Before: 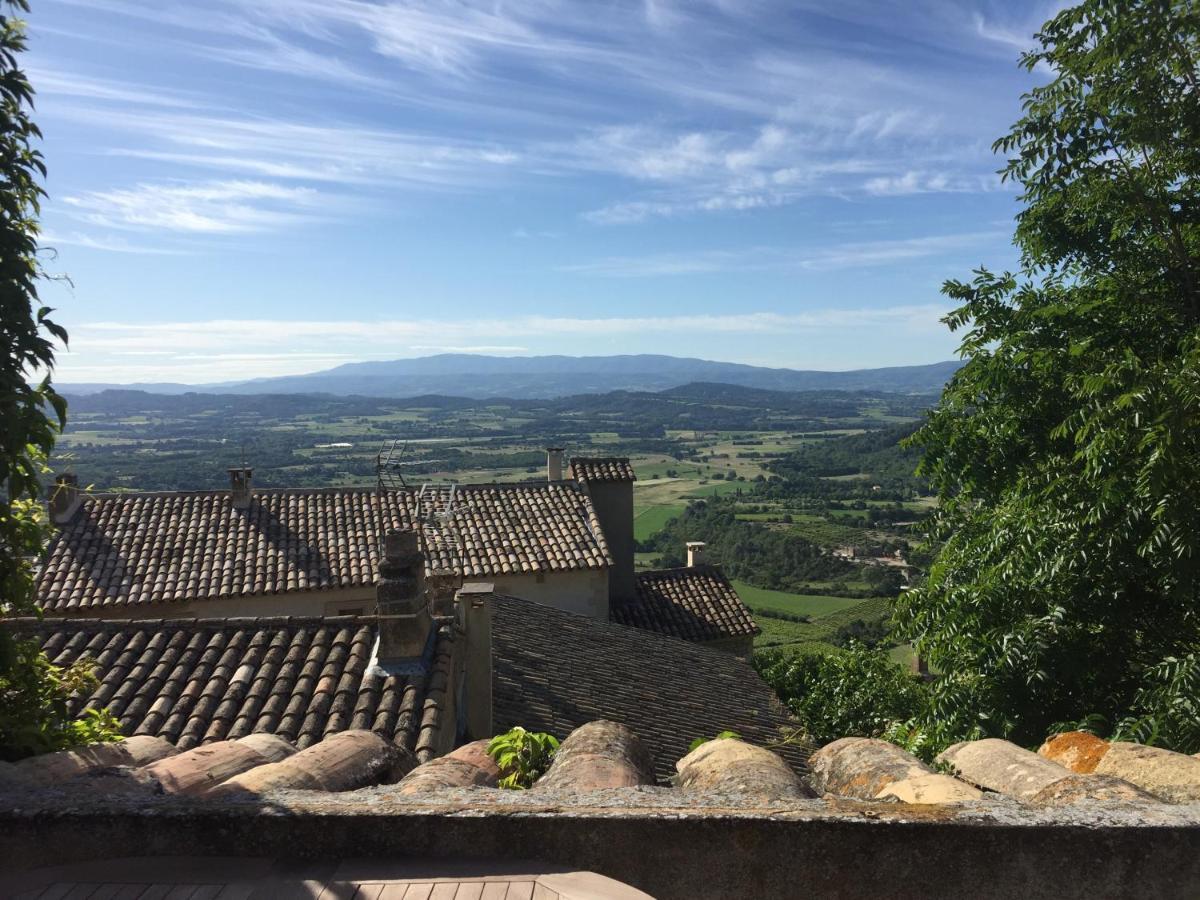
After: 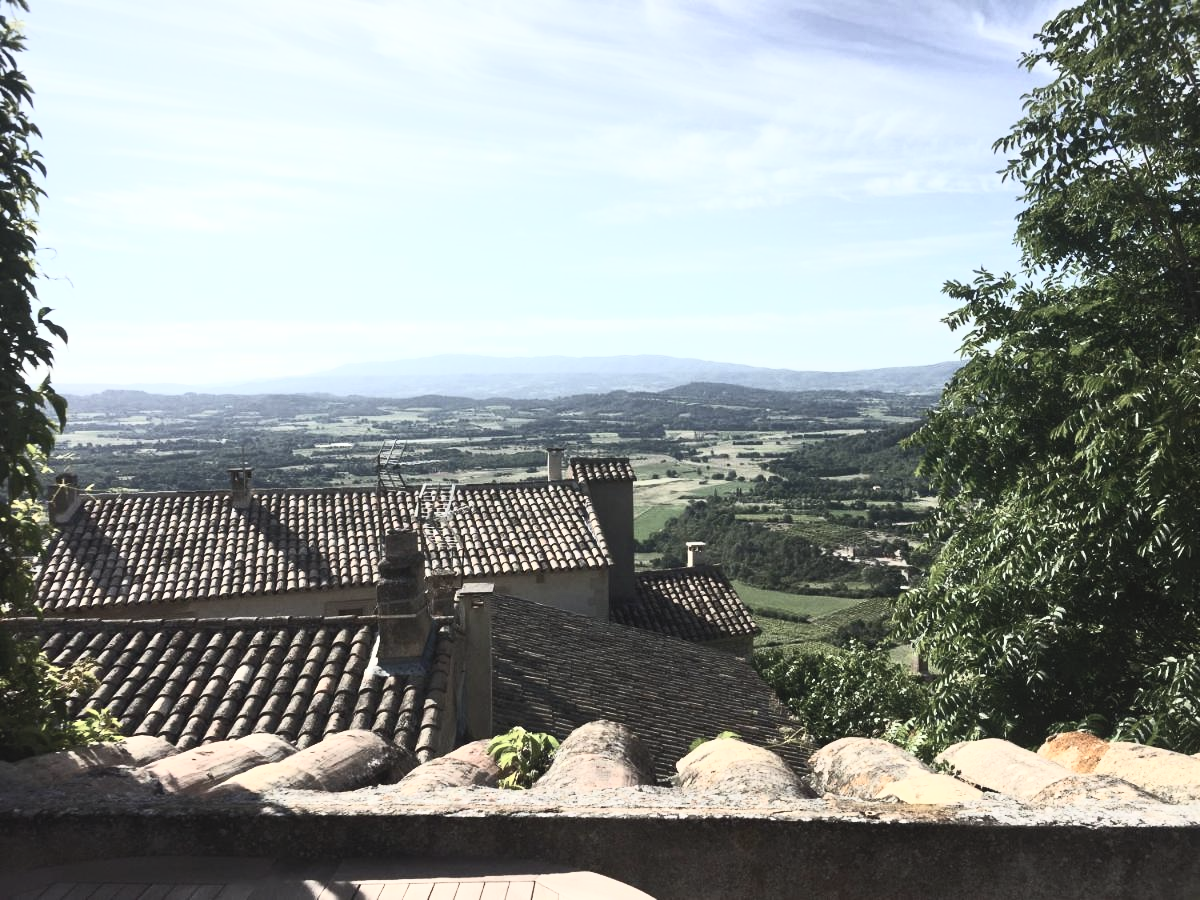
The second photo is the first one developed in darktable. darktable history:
contrast brightness saturation: contrast 0.57, brightness 0.57, saturation -0.34
shadows and highlights: shadows -23.08, highlights 46.15, soften with gaussian
